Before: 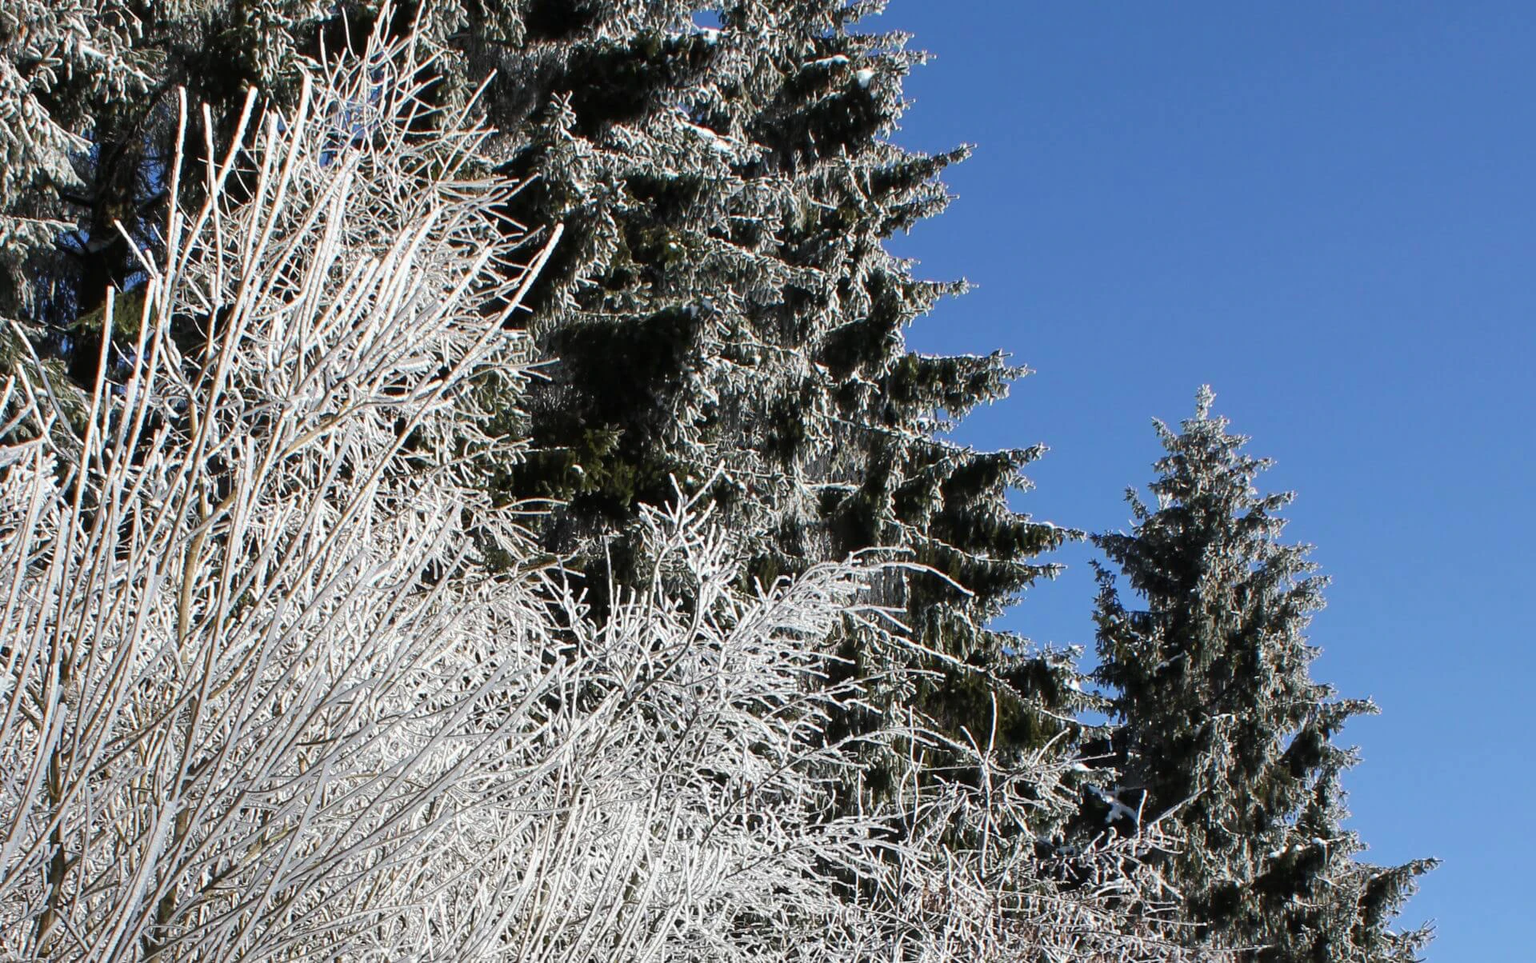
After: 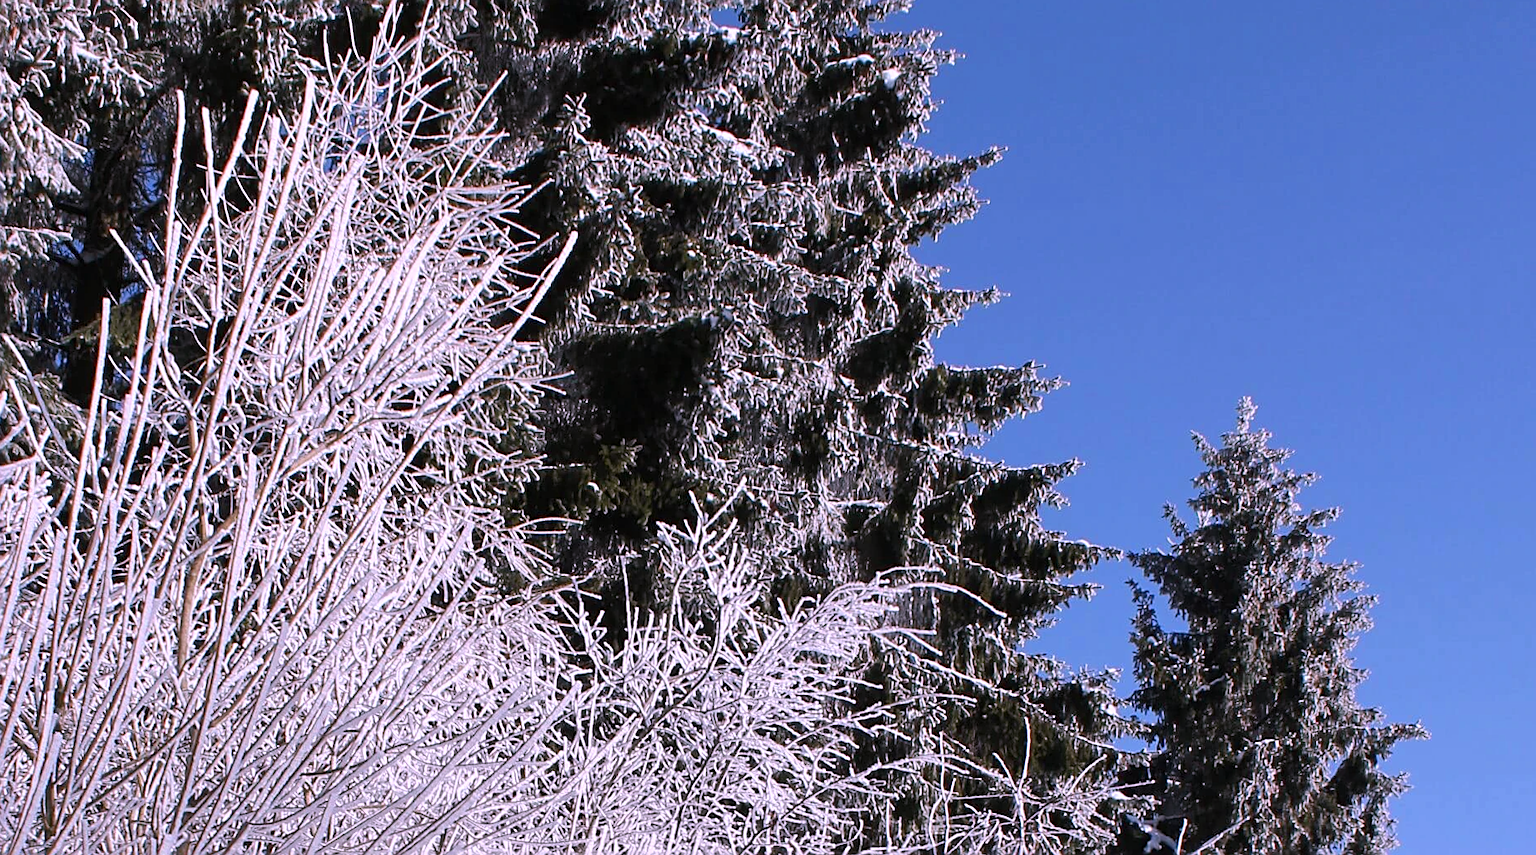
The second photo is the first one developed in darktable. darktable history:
sharpen: on, module defaults
color correction: highlights a* 15.46, highlights b* -20.56
crop and rotate: angle 0.2°, left 0.275%, right 3.127%, bottom 14.18%
